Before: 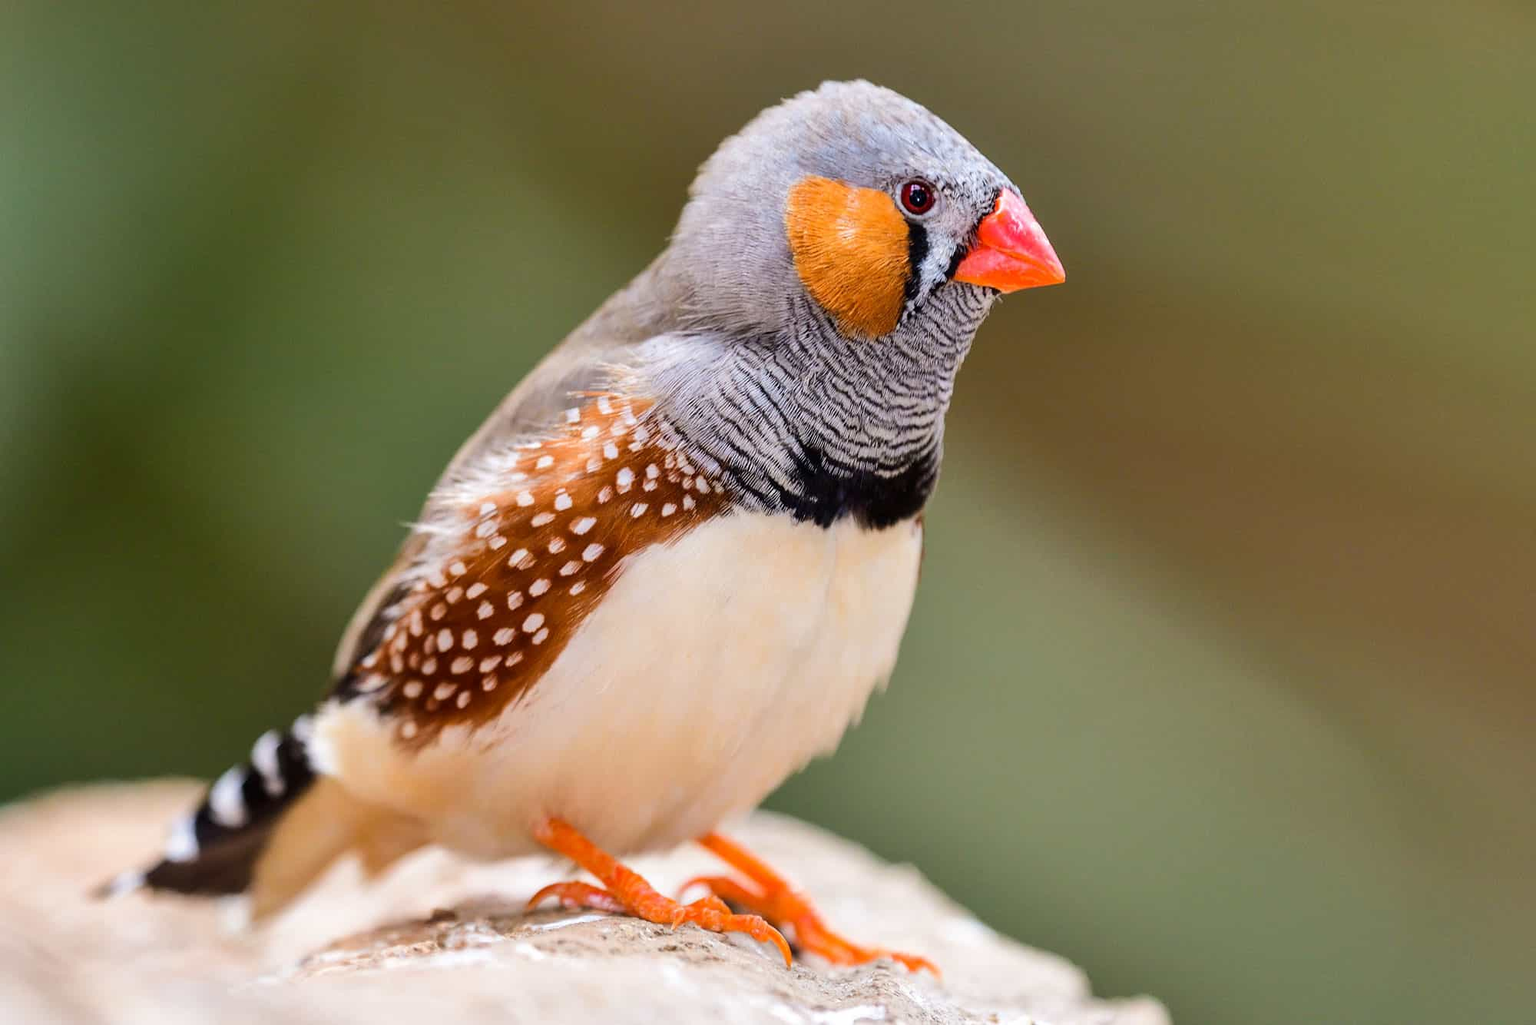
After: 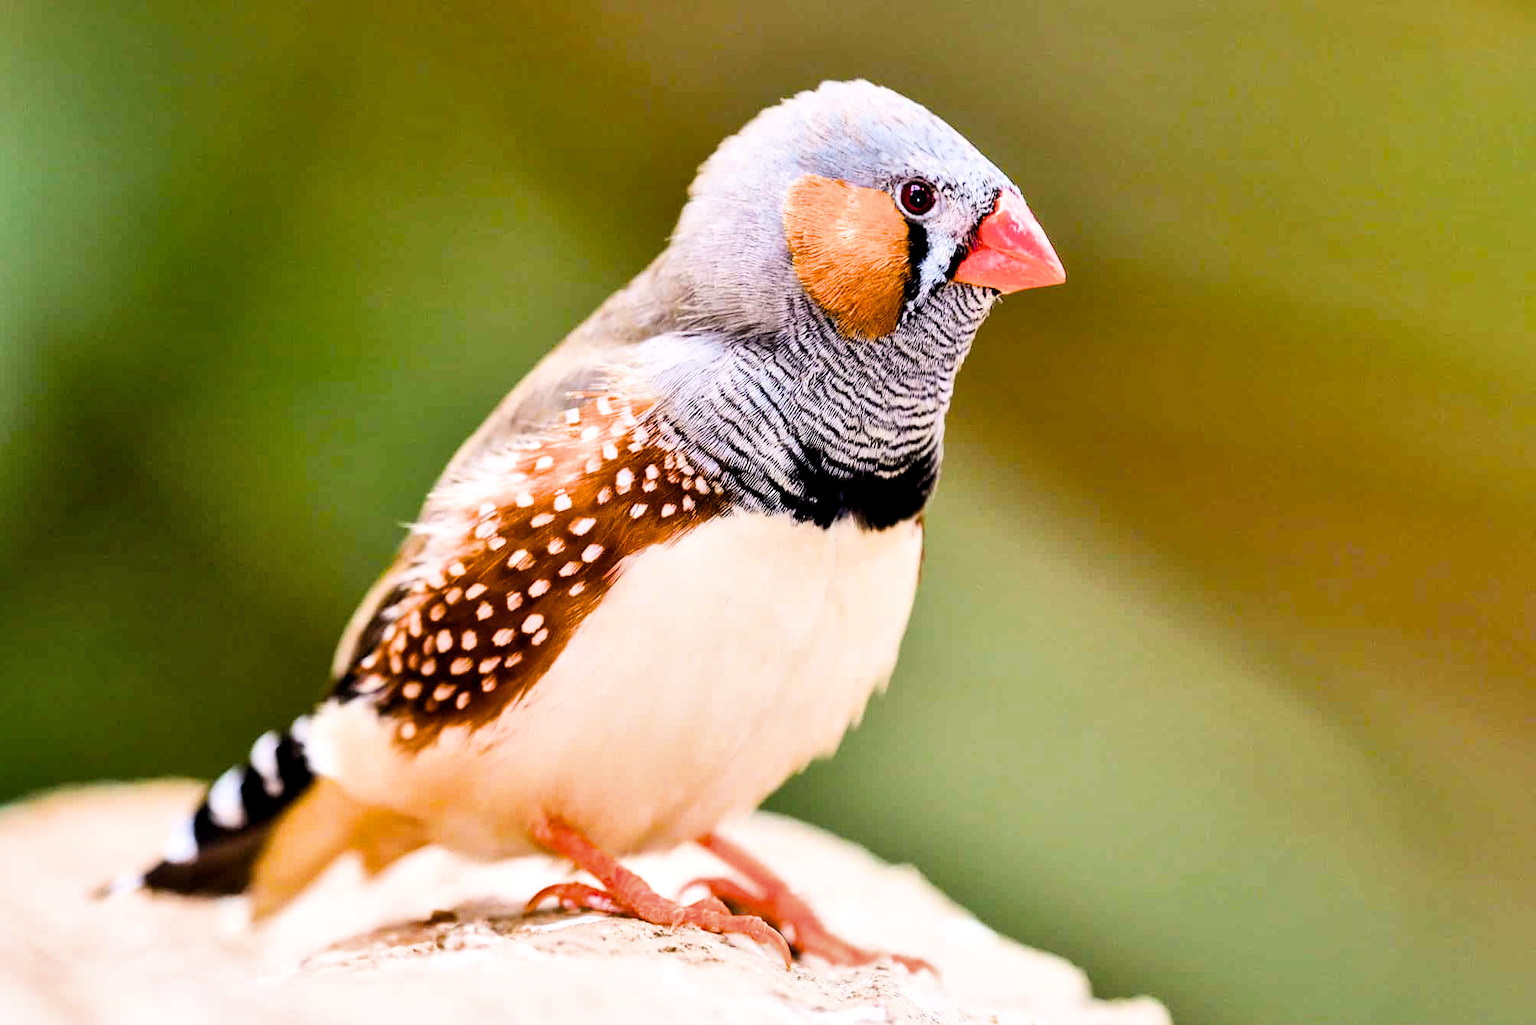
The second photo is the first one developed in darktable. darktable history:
local contrast: mode bilateral grid, contrast 21, coarseness 51, detail 119%, midtone range 0.2
crop and rotate: left 0.143%, bottom 0.004%
filmic rgb: black relative exposure -7.62 EV, white relative exposure 4.62 EV, target black luminance 0%, hardness 3.53, latitude 50.26%, contrast 1.04, highlights saturation mix 9.32%, shadows ↔ highlights balance -0.163%
color balance rgb: highlights gain › chroma 0.551%, highlights gain › hue 56.44°, perceptual saturation grading › global saturation 0.555%, perceptual saturation grading › mid-tones 6.281%, perceptual saturation grading › shadows 71.936%, perceptual brilliance grading › highlights 47.98%, perceptual brilliance grading › mid-tones 22.632%, perceptual brilliance grading › shadows -6.047%, global vibrance 14.937%
shadows and highlights: shadows 37.56, highlights -28.11, soften with gaussian
